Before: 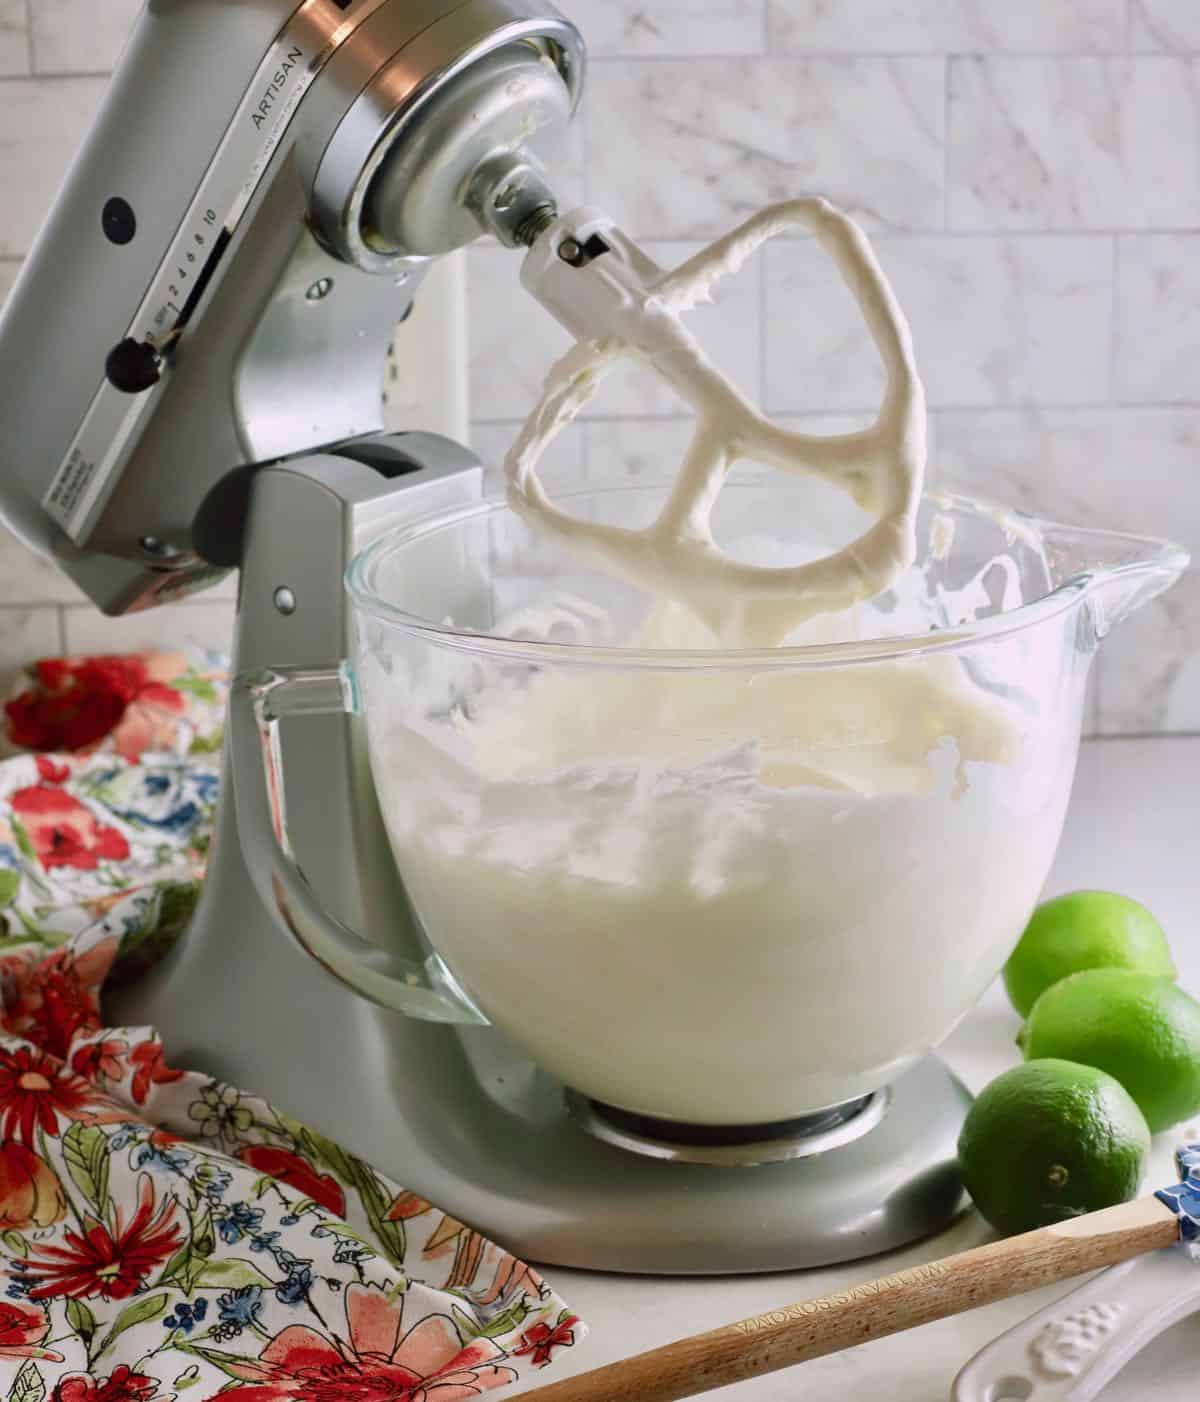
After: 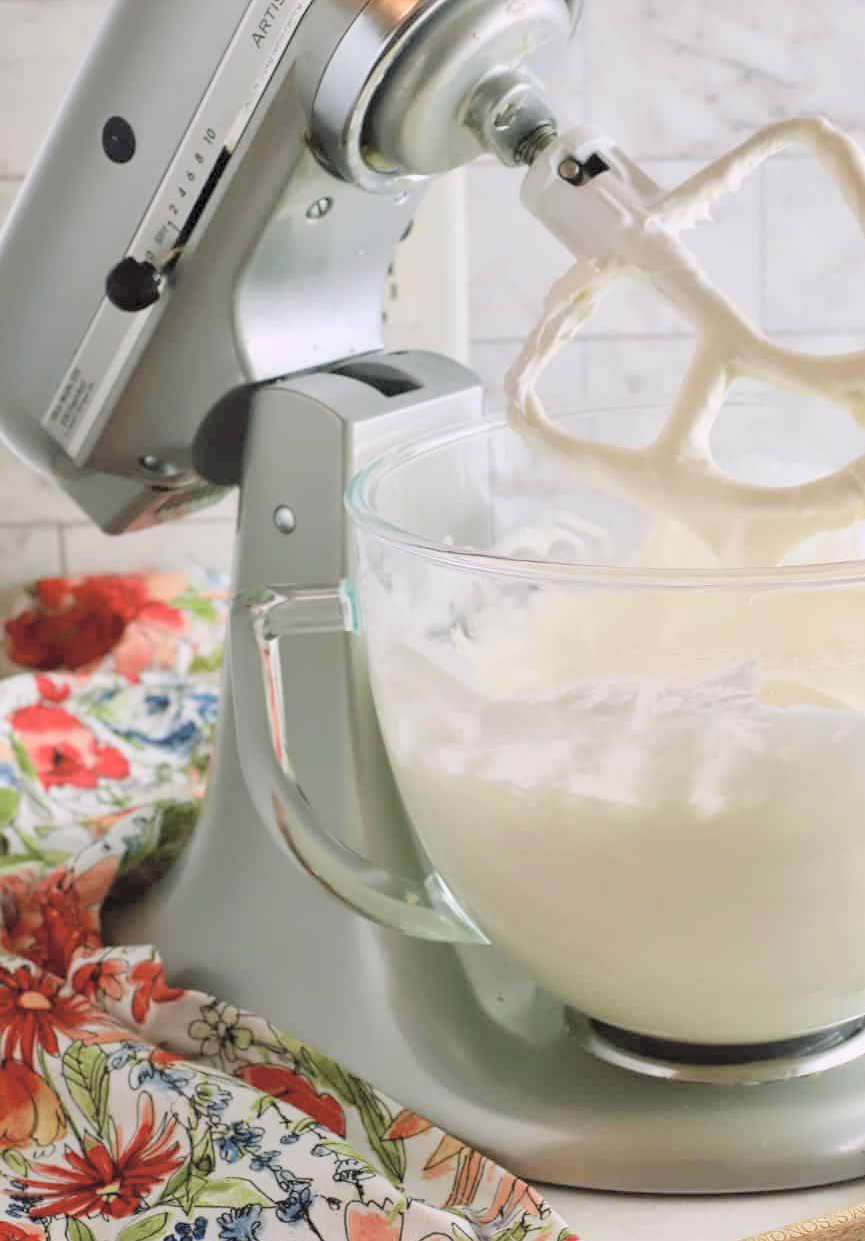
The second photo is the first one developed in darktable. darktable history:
contrast brightness saturation: brightness 0.288
crop: top 5.809%, right 27.849%, bottom 5.652%
